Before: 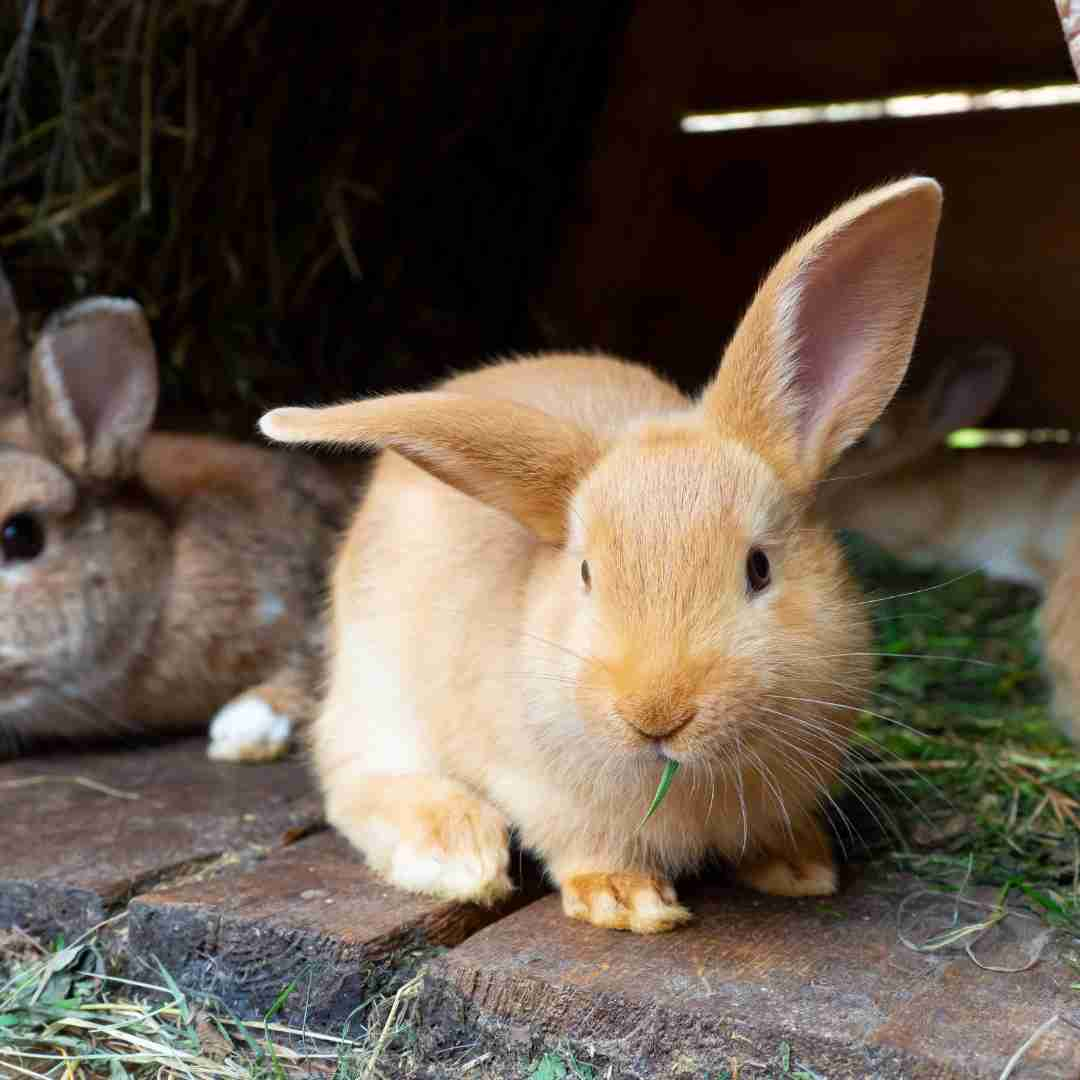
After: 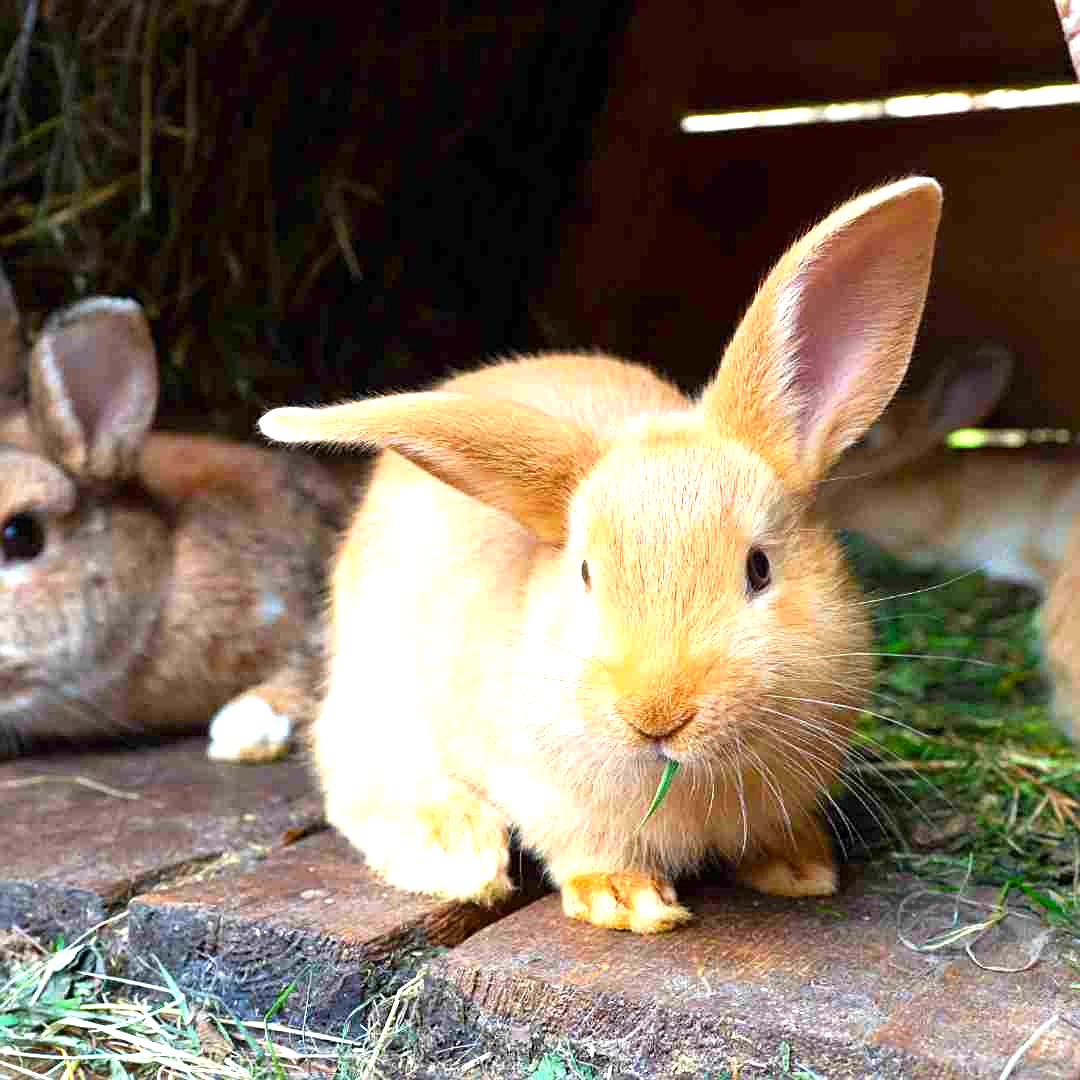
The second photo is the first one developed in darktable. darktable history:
color correction: highlights a* 0.079, highlights b* -0.838
exposure: black level correction 0, exposure 0.836 EV, compensate exposure bias true, compensate highlight preservation false
contrast brightness saturation: saturation 0.183
sharpen: on, module defaults
